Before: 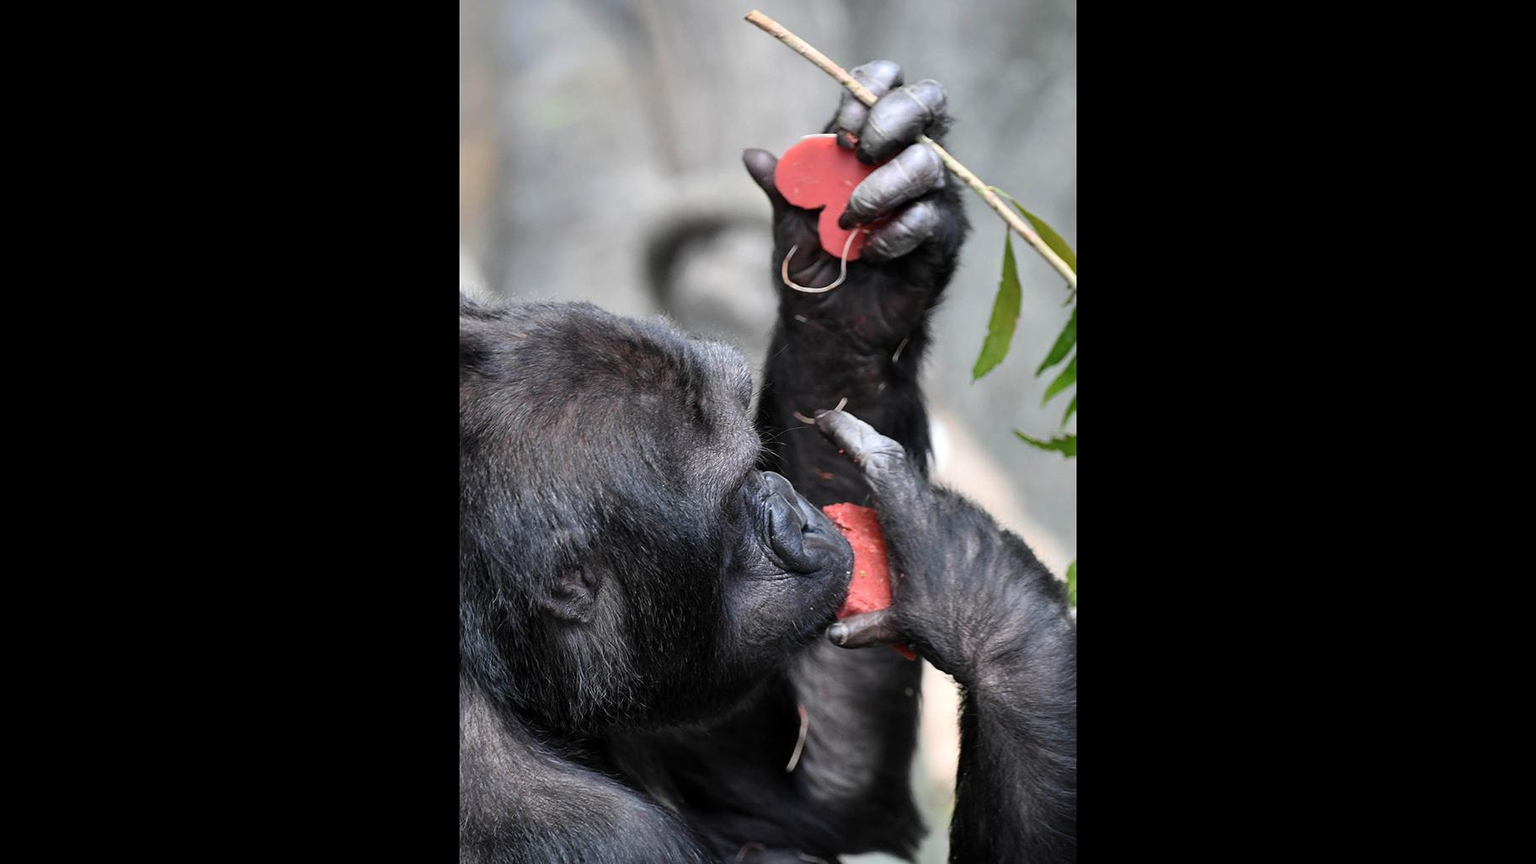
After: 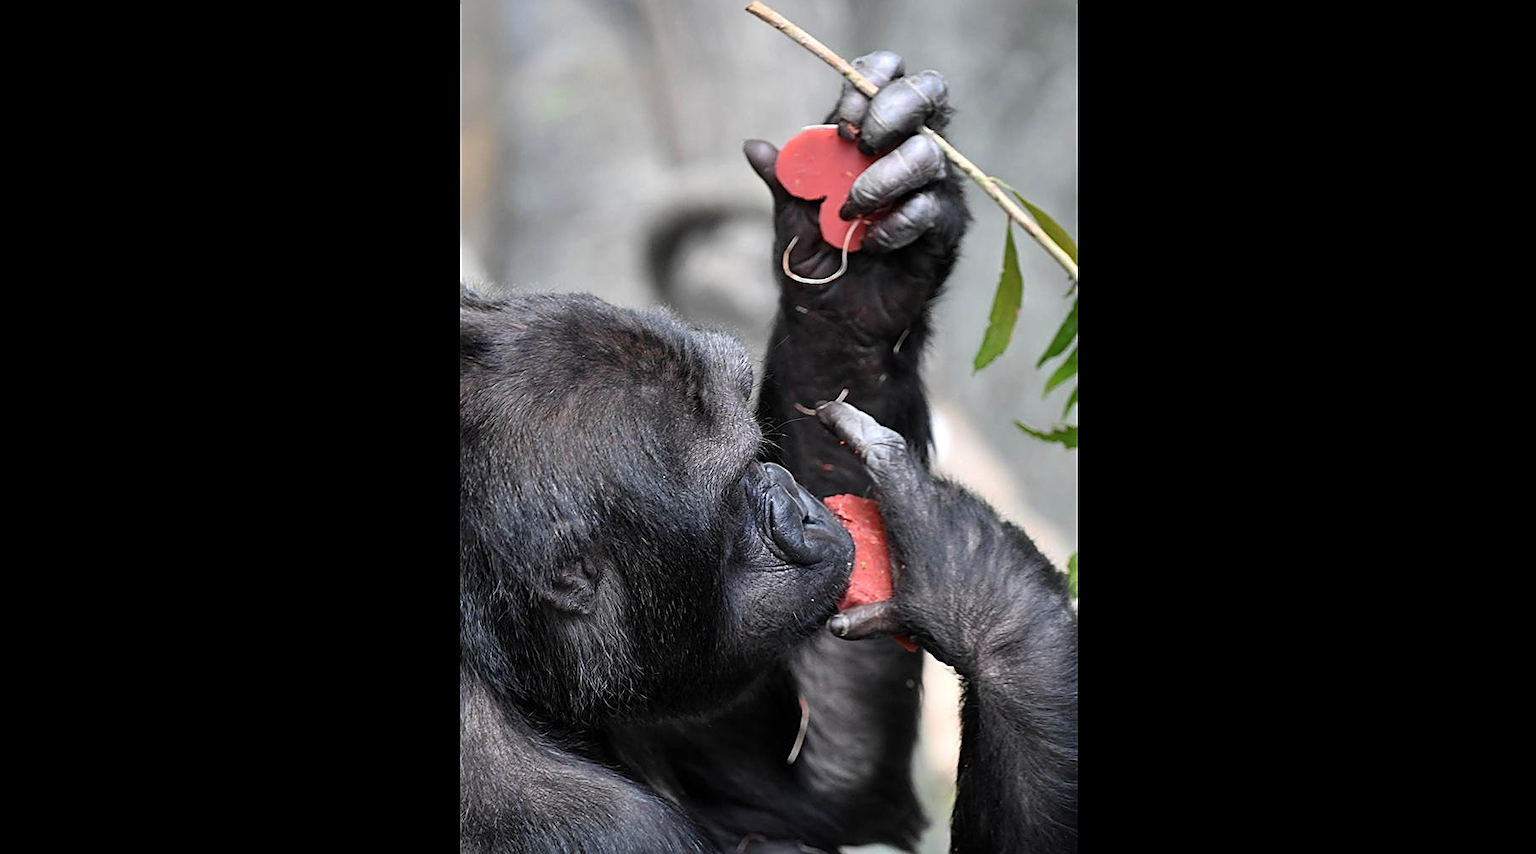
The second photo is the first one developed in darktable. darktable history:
crop: top 1.106%, right 0.107%
tone equalizer: on, module defaults
sharpen: on, module defaults
